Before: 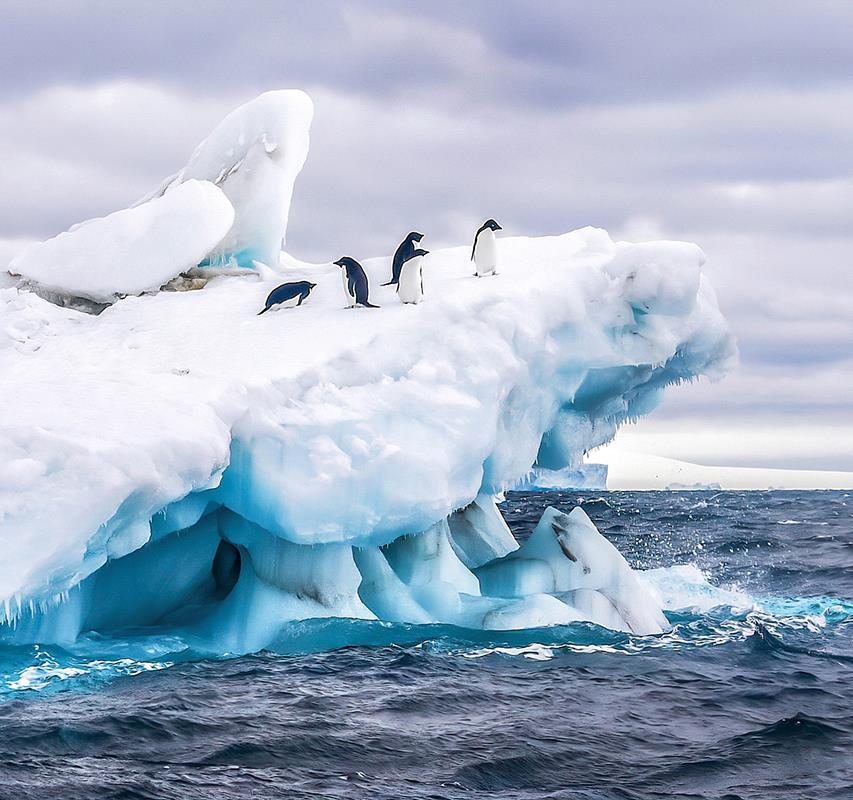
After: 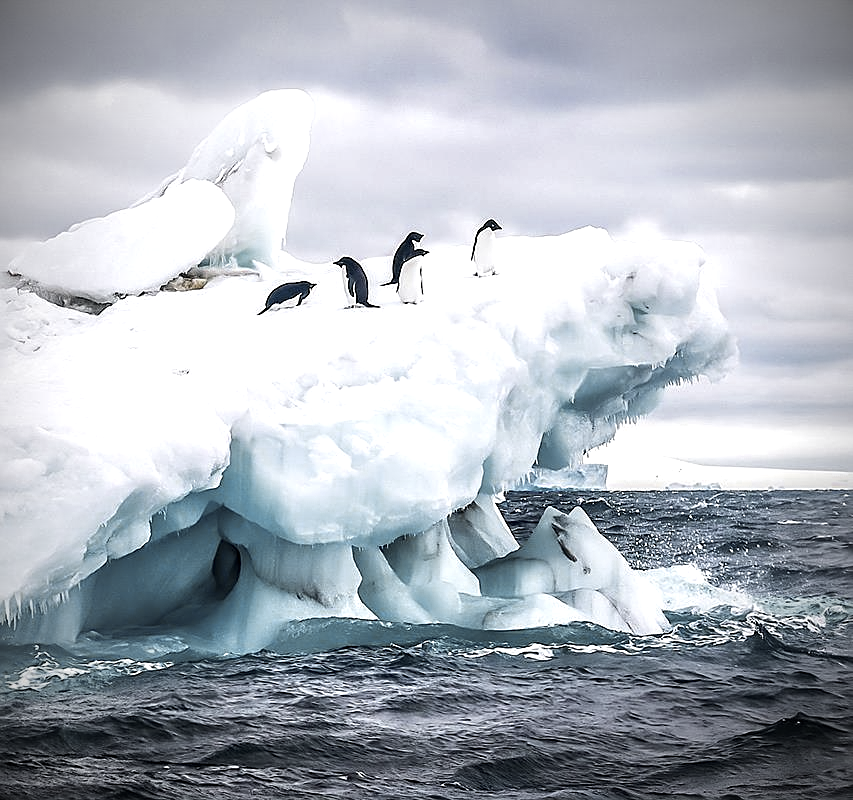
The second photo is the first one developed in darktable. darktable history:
vignetting: fall-off start 74.74%, fall-off radius 66.03%, brightness -0.856
tone equalizer: -8 EV -0.42 EV, -7 EV -0.394 EV, -6 EV -0.302 EV, -5 EV -0.237 EV, -3 EV 0.204 EV, -2 EV 0.317 EV, -1 EV 0.401 EV, +0 EV 0.435 EV, edges refinement/feathering 500, mask exposure compensation -1.57 EV, preserve details no
sharpen: on, module defaults
color zones: curves: ch0 [(0.035, 0.242) (0.25, 0.5) (0.384, 0.214) (0.488, 0.255) (0.75, 0.5)]; ch1 [(0.063, 0.379) (0.25, 0.5) (0.354, 0.201) (0.489, 0.085) (0.729, 0.271)]; ch2 [(0.25, 0.5) (0.38, 0.517) (0.442, 0.51) (0.735, 0.456)]
